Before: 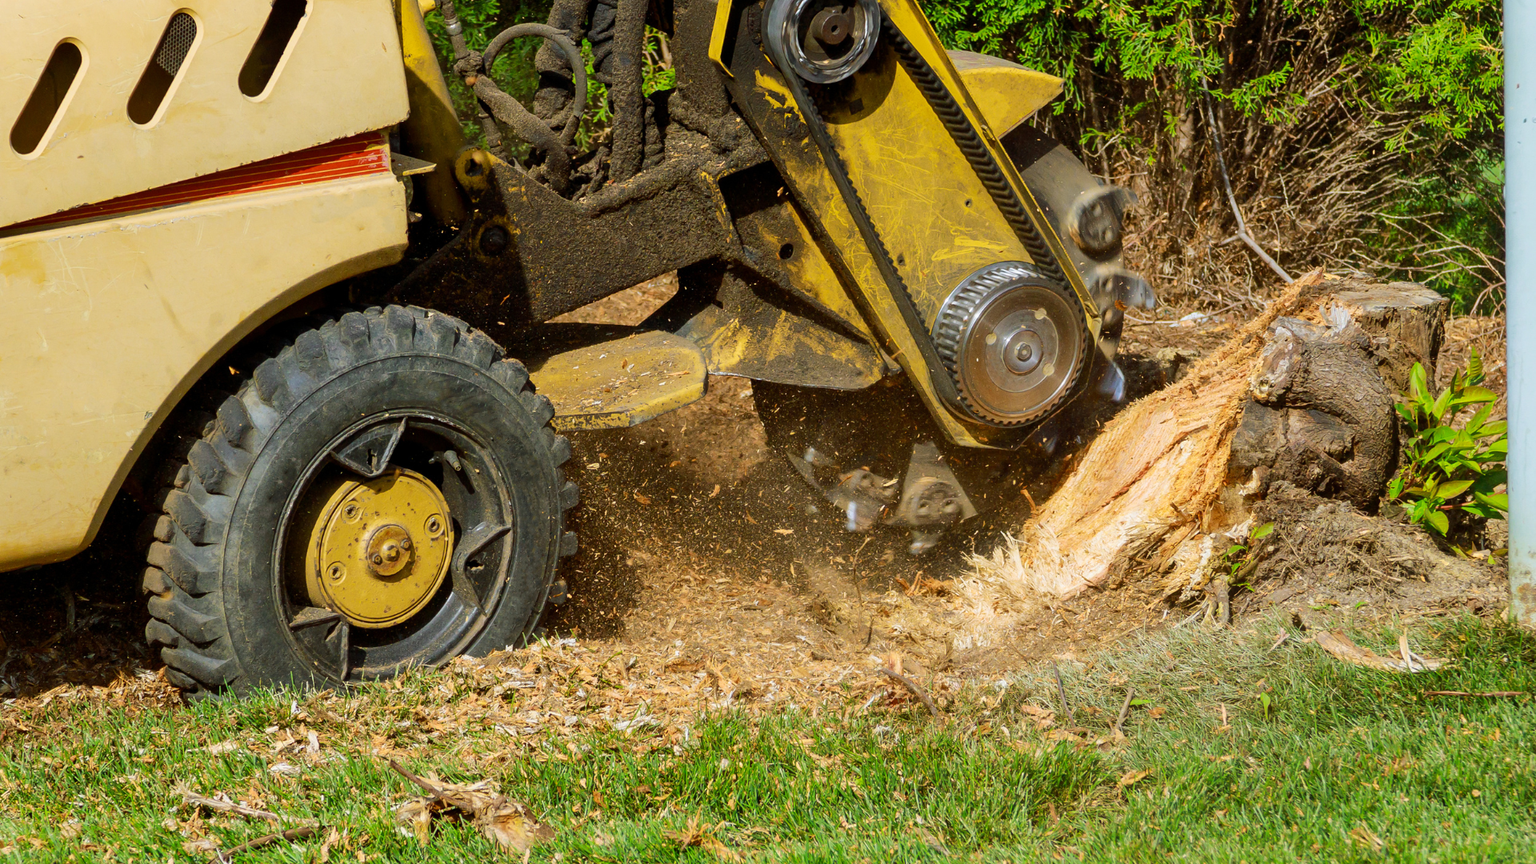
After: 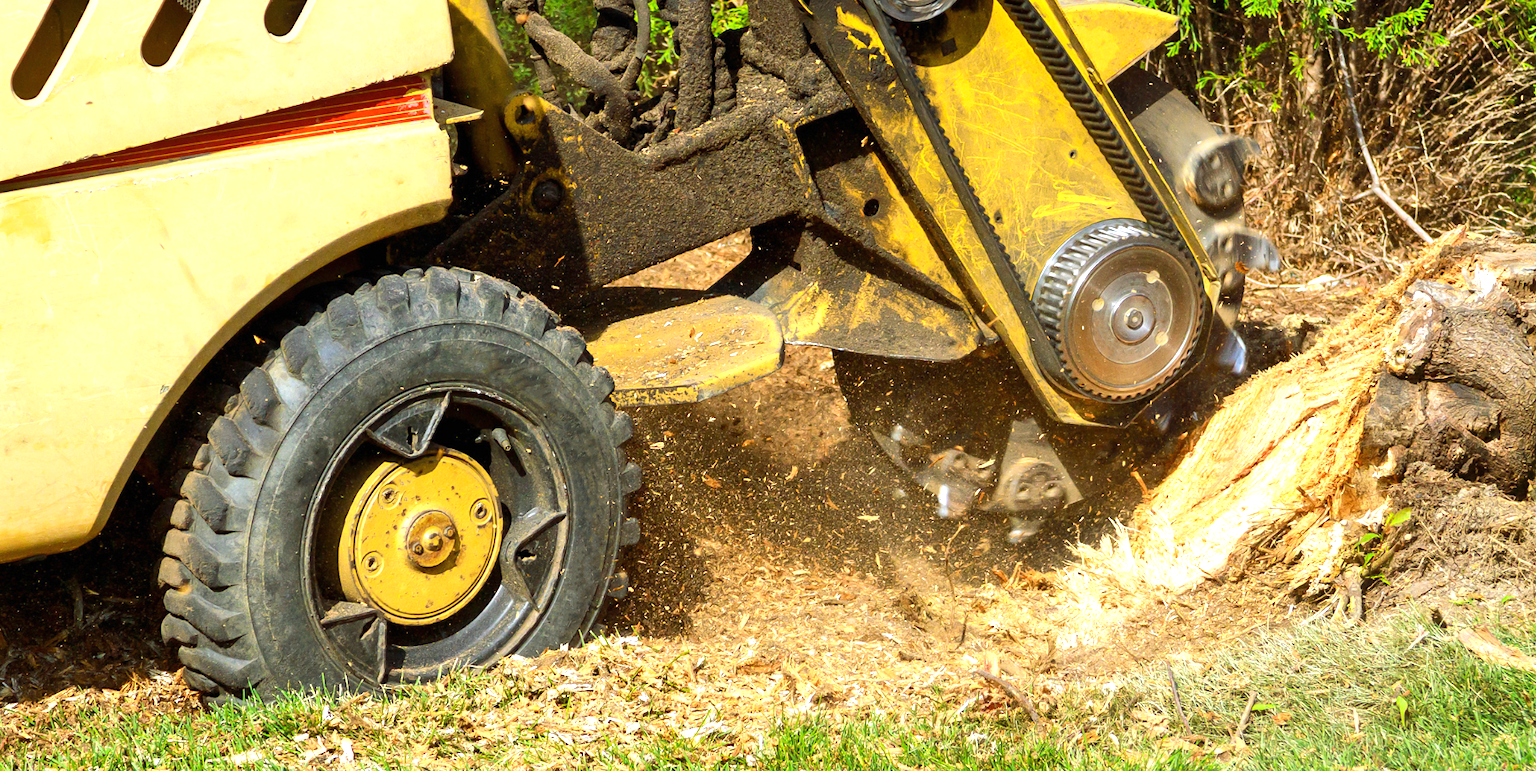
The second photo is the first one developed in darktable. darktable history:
crop: top 7.49%, right 9.717%, bottom 11.943%
exposure: black level correction 0, exposure 0.9 EV, compensate highlight preservation false
